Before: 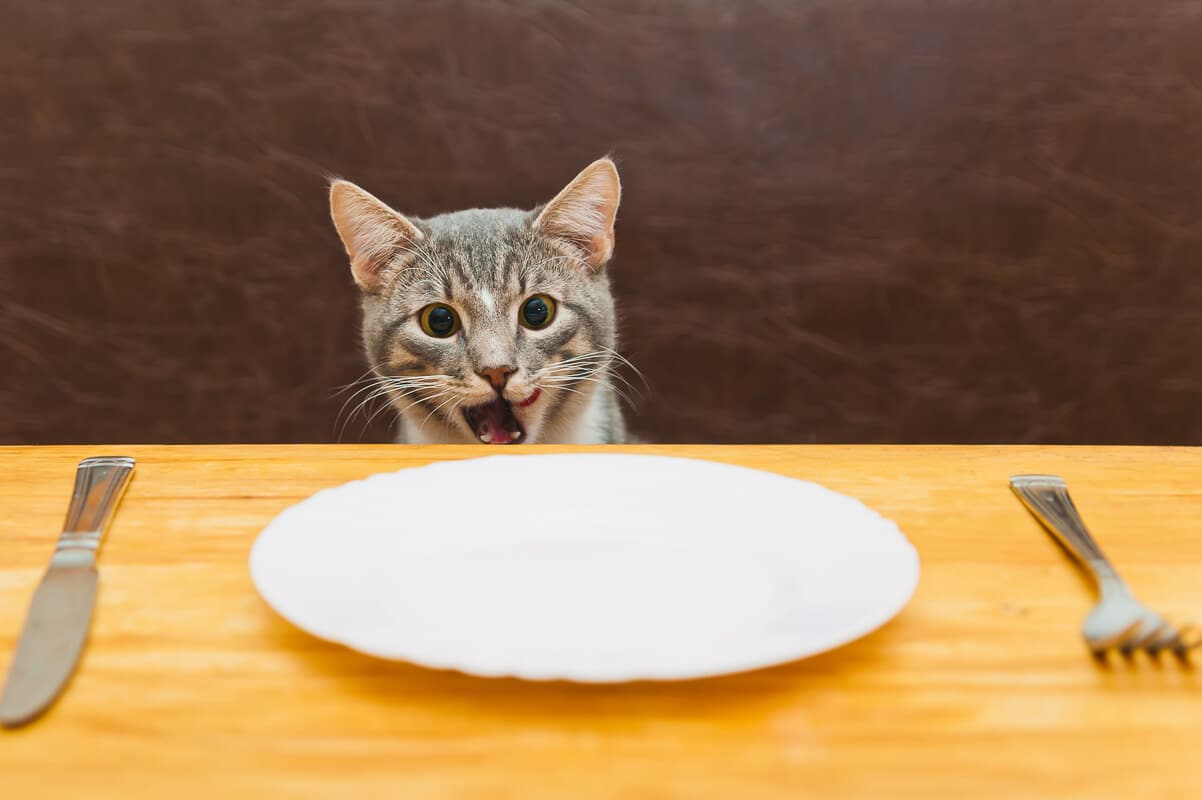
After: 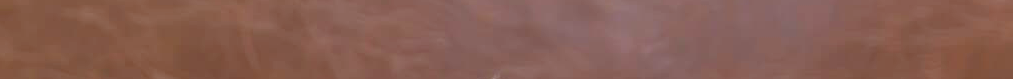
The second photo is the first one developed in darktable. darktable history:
white balance: red 0.974, blue 1.044
crop and rotate: left 9.644%, top 9.491%, right 6.021%, bottom 80.509%
levels: levels [0, 0.397, 0.955]
